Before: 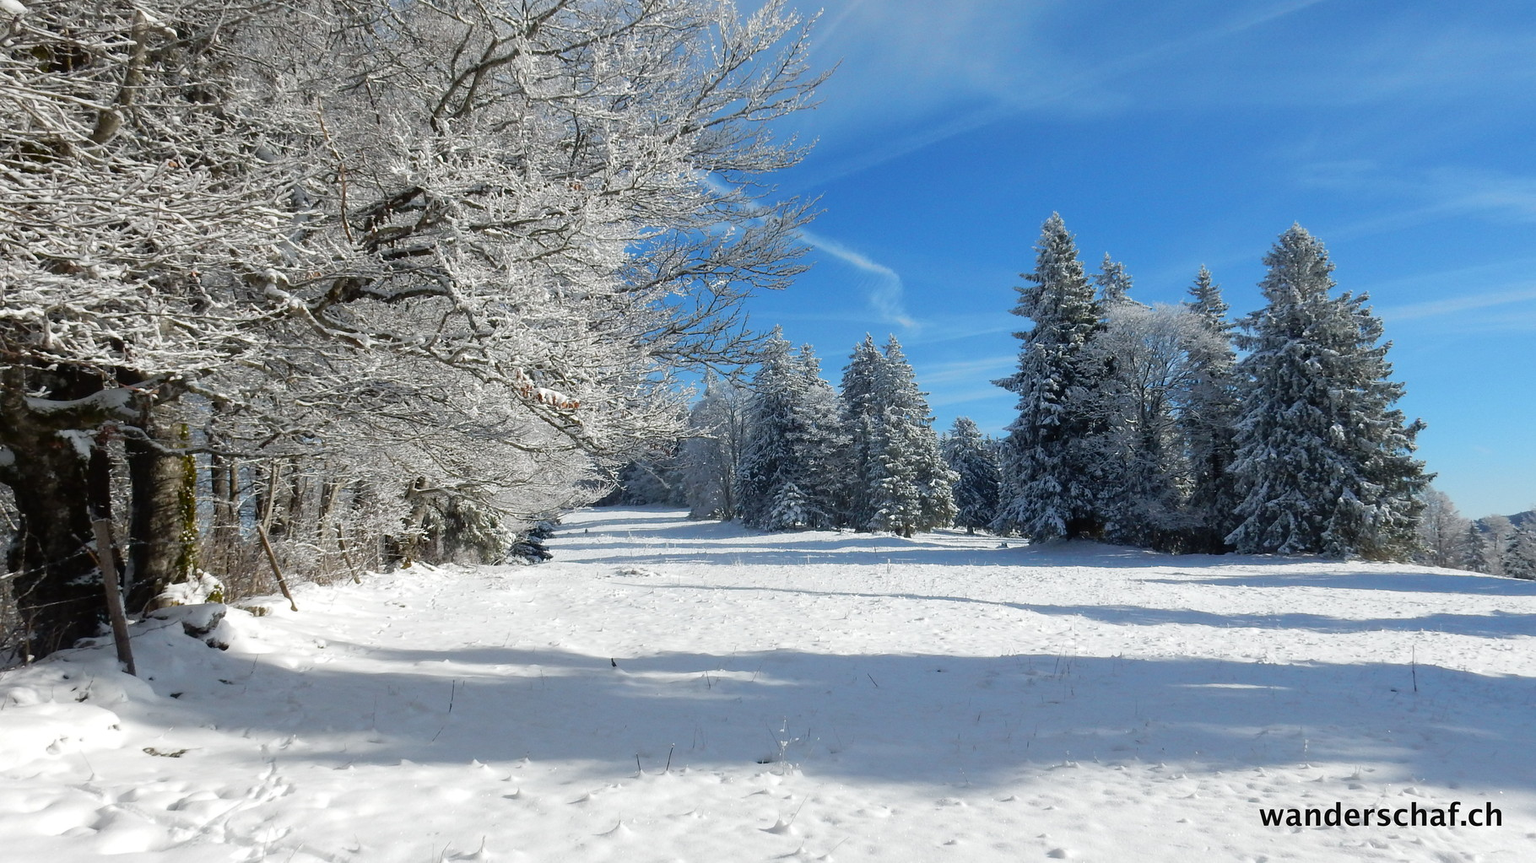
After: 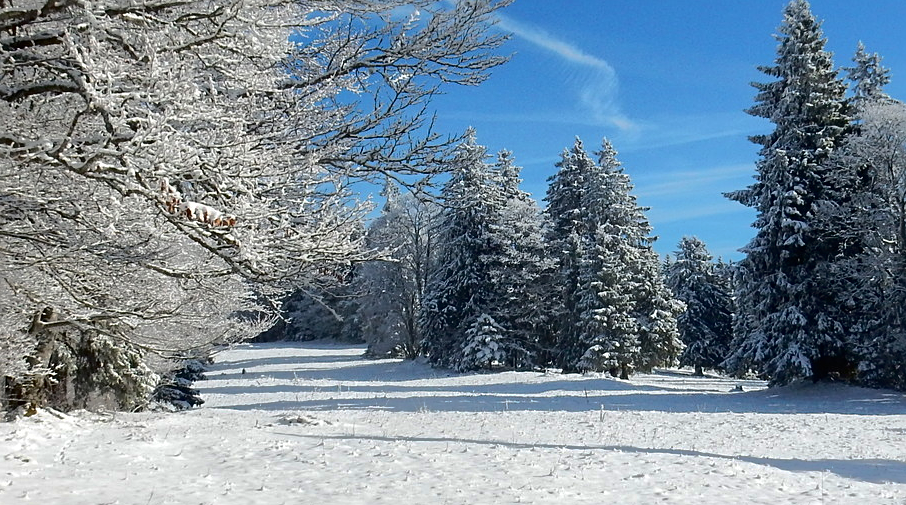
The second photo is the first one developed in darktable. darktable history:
tone curve: curves: ch0 [(0, 0) (0.137, 0.063) (0.255, 0.176) (0.502, 0.502) (0.749, 0.839) (1, 1)], color space Lab, independent channels, preserve colors none
crop: left 24.824%, top 25.255%, right 25.352%, bottom 25.323%
shadows and highlights: shadows 25.33, highlights -69.72, shadows color adjustment 97.67%
sharpen: radius 2.117, amount 0.38, threshold 0.15
